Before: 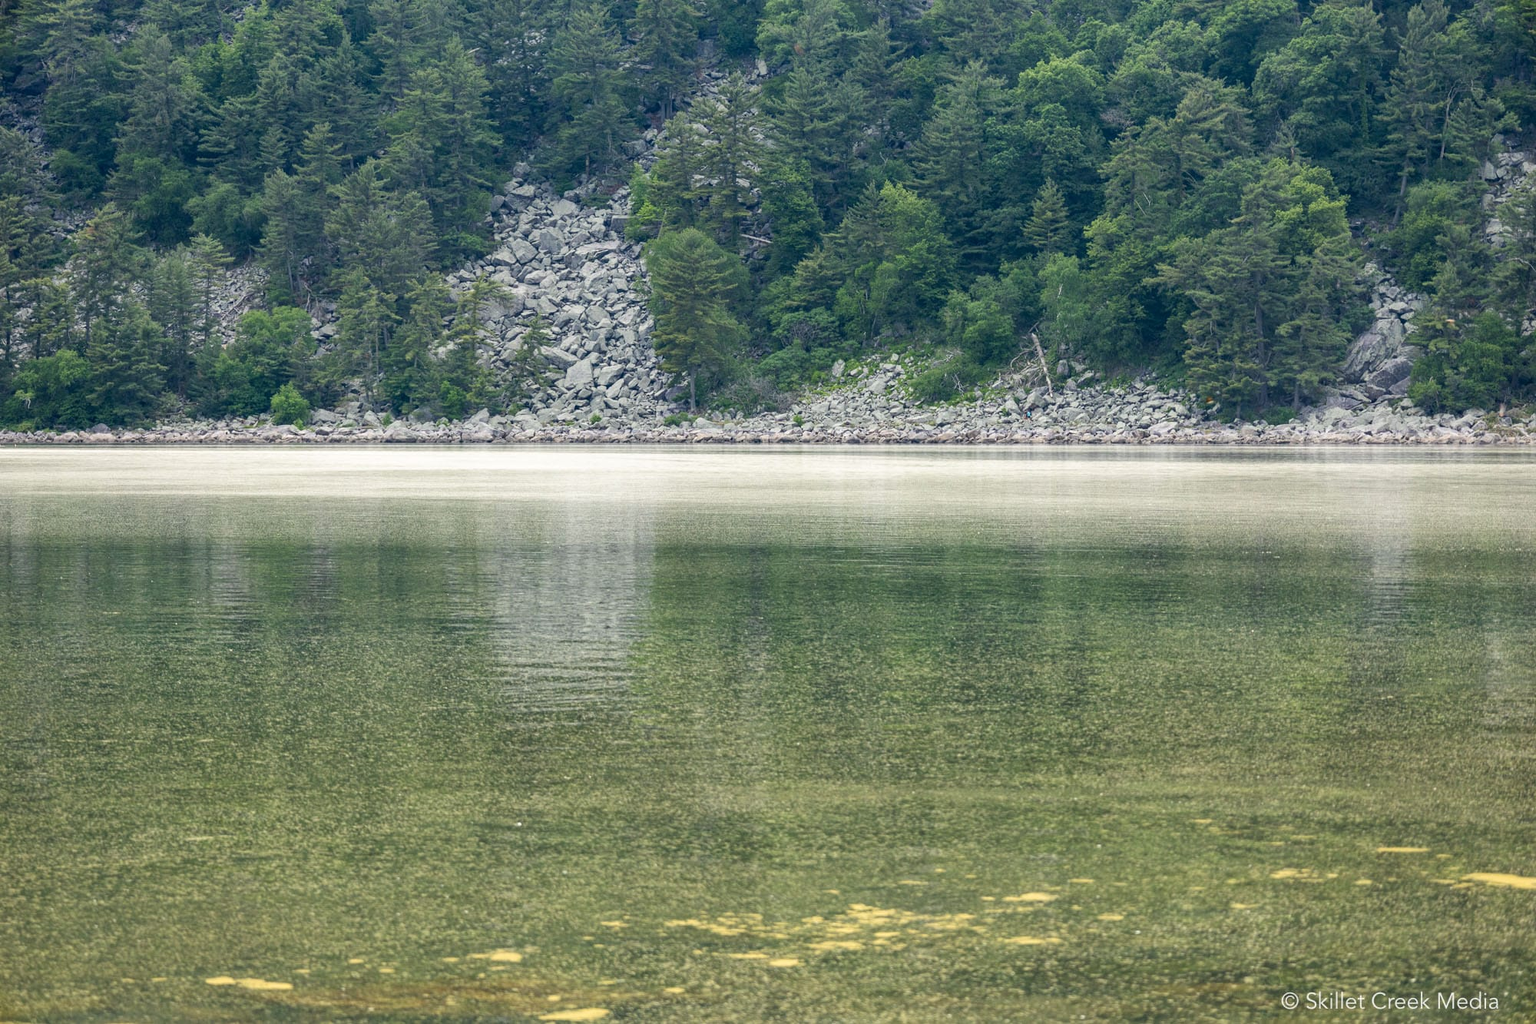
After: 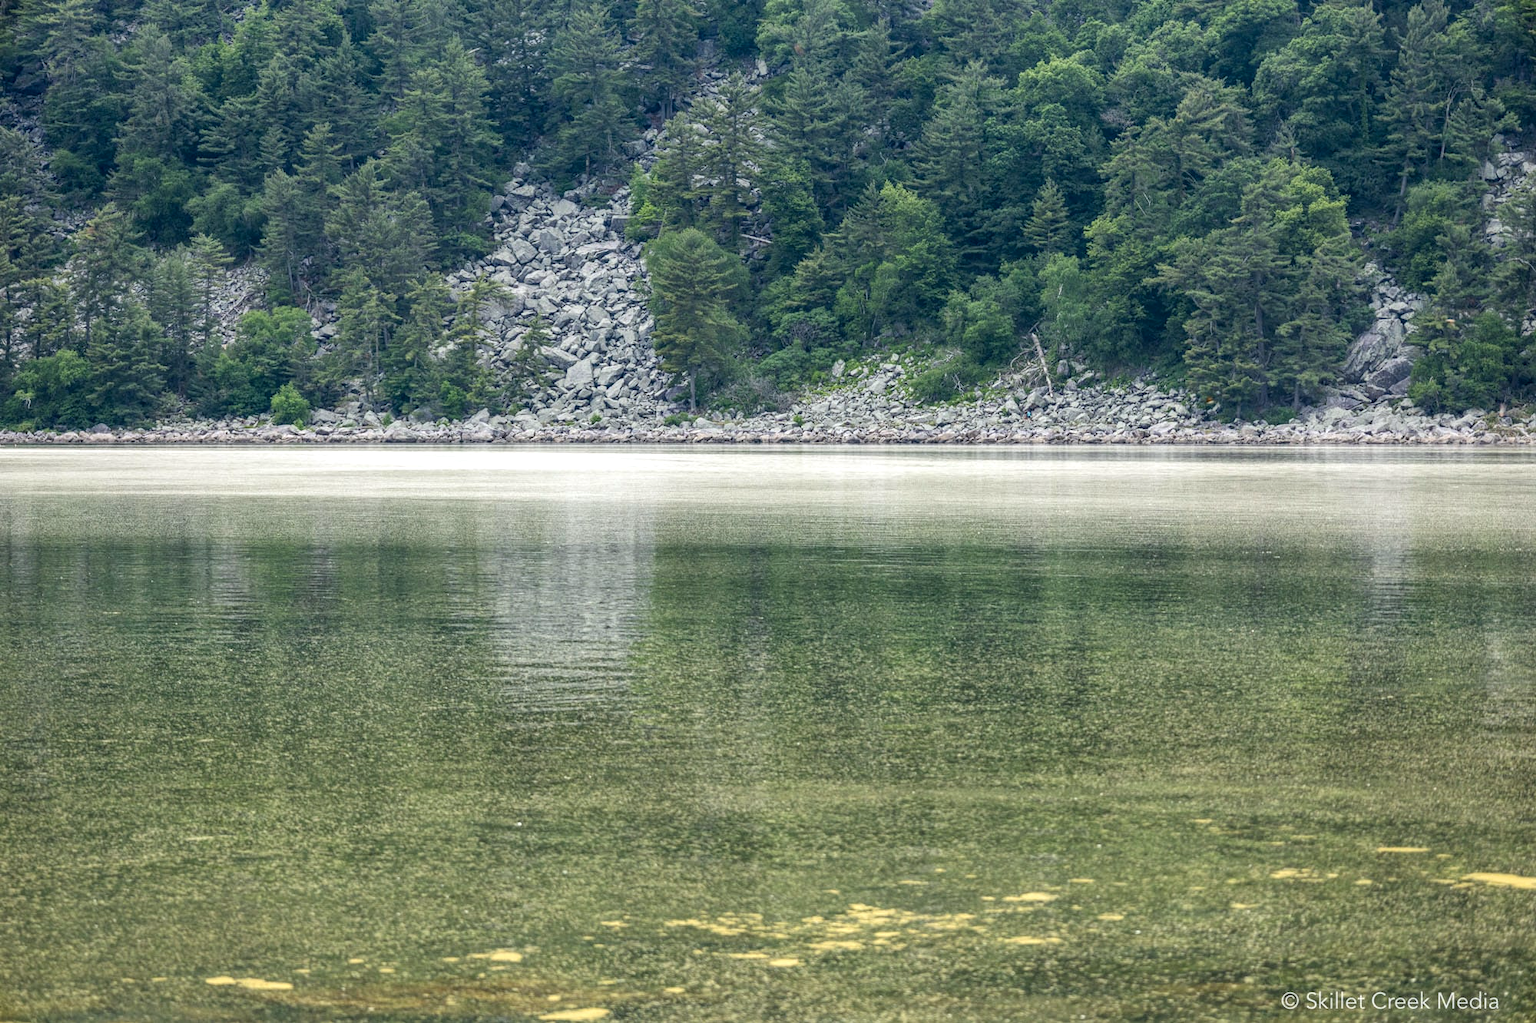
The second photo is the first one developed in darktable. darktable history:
white balance: red 0.988, blue 1.017
local contrast: on, module defaults
